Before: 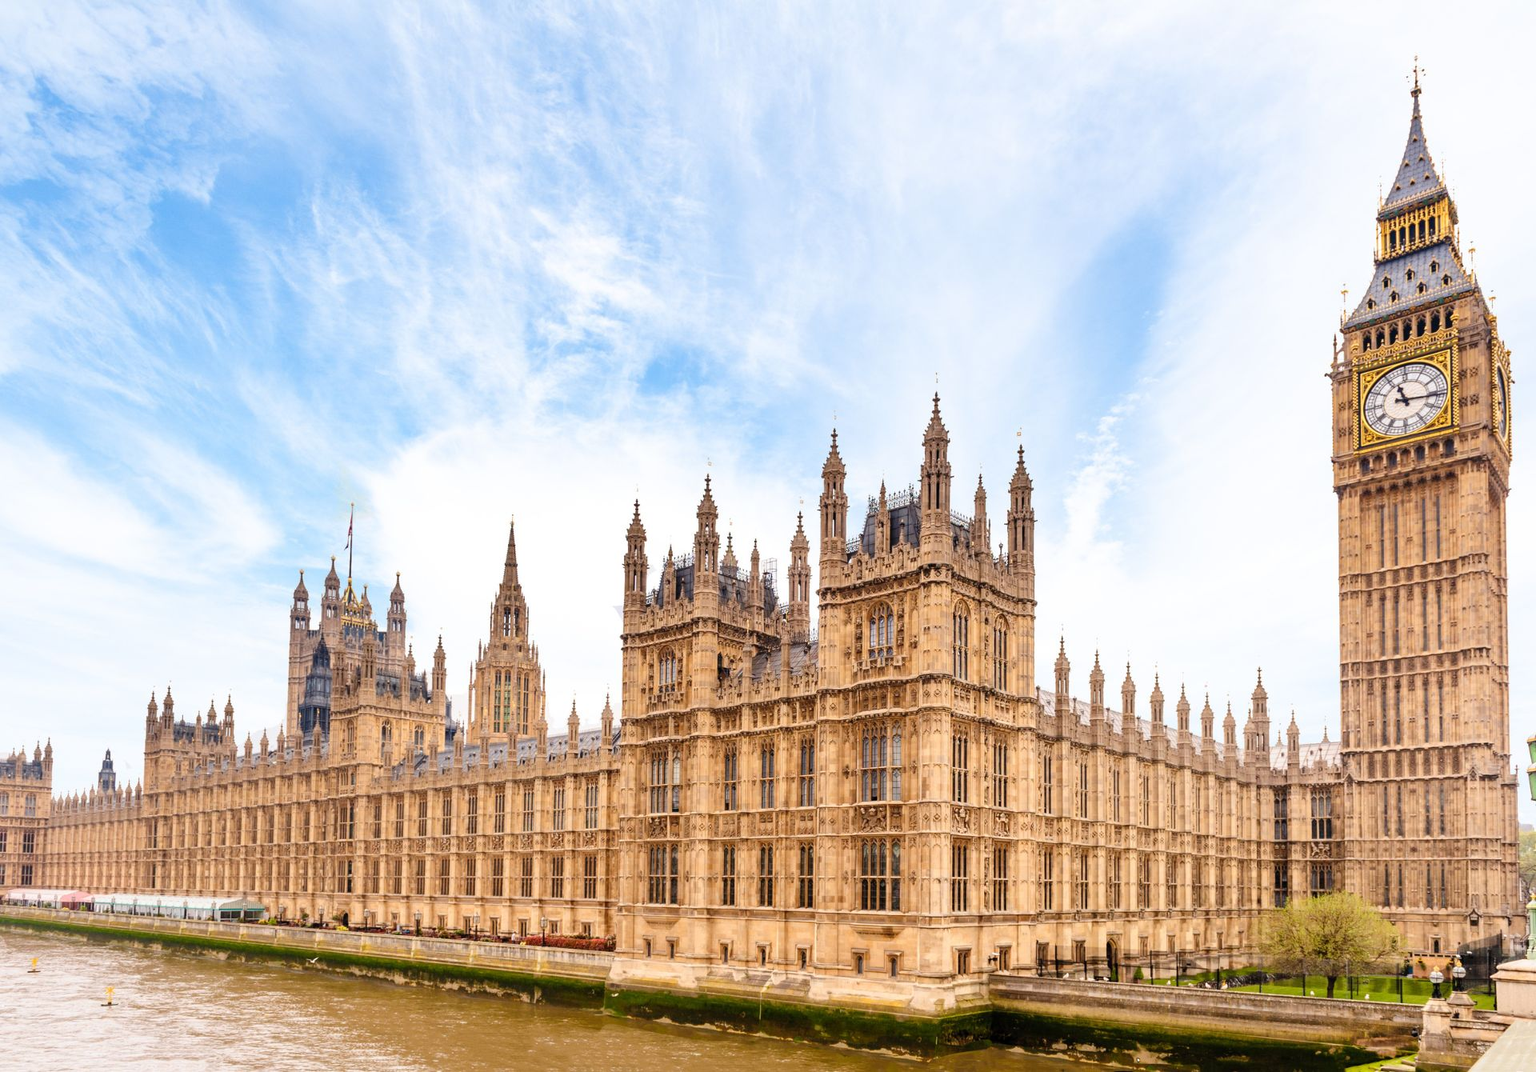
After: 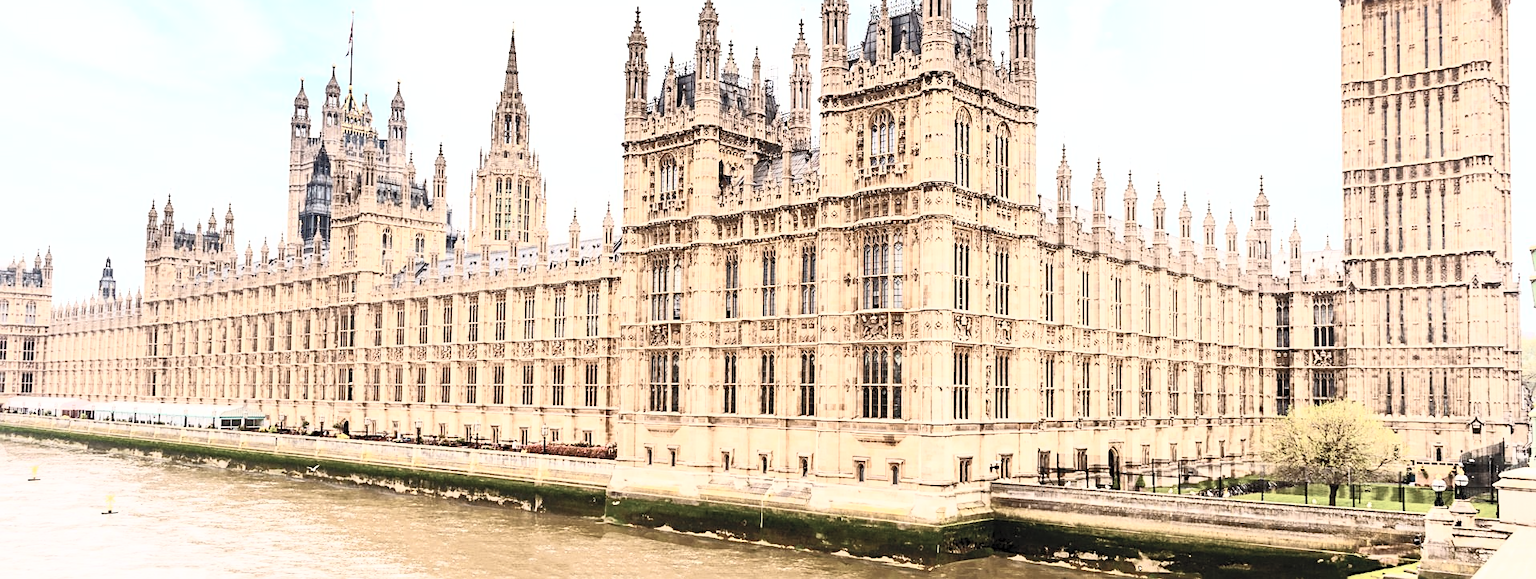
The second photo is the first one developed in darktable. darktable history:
contrast brightness saturation: contrast 0.556, brightness 0.578, saturation -0.346
crop and rotate: top 46.004%, right 0.108%
sharpen: on, module defaults
